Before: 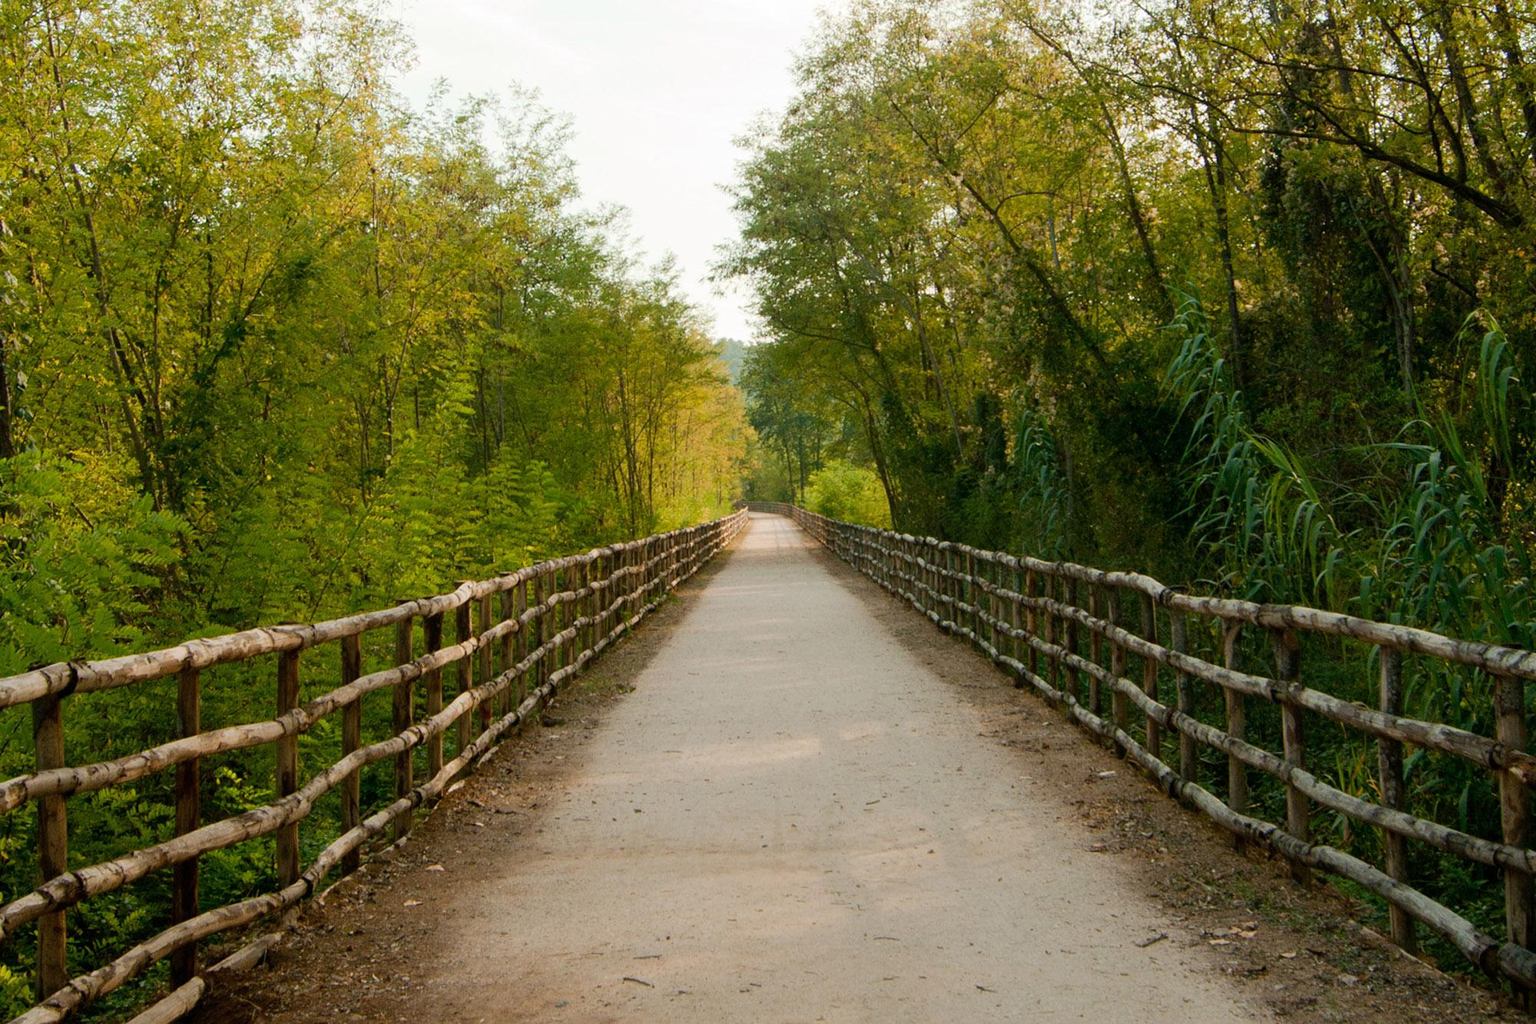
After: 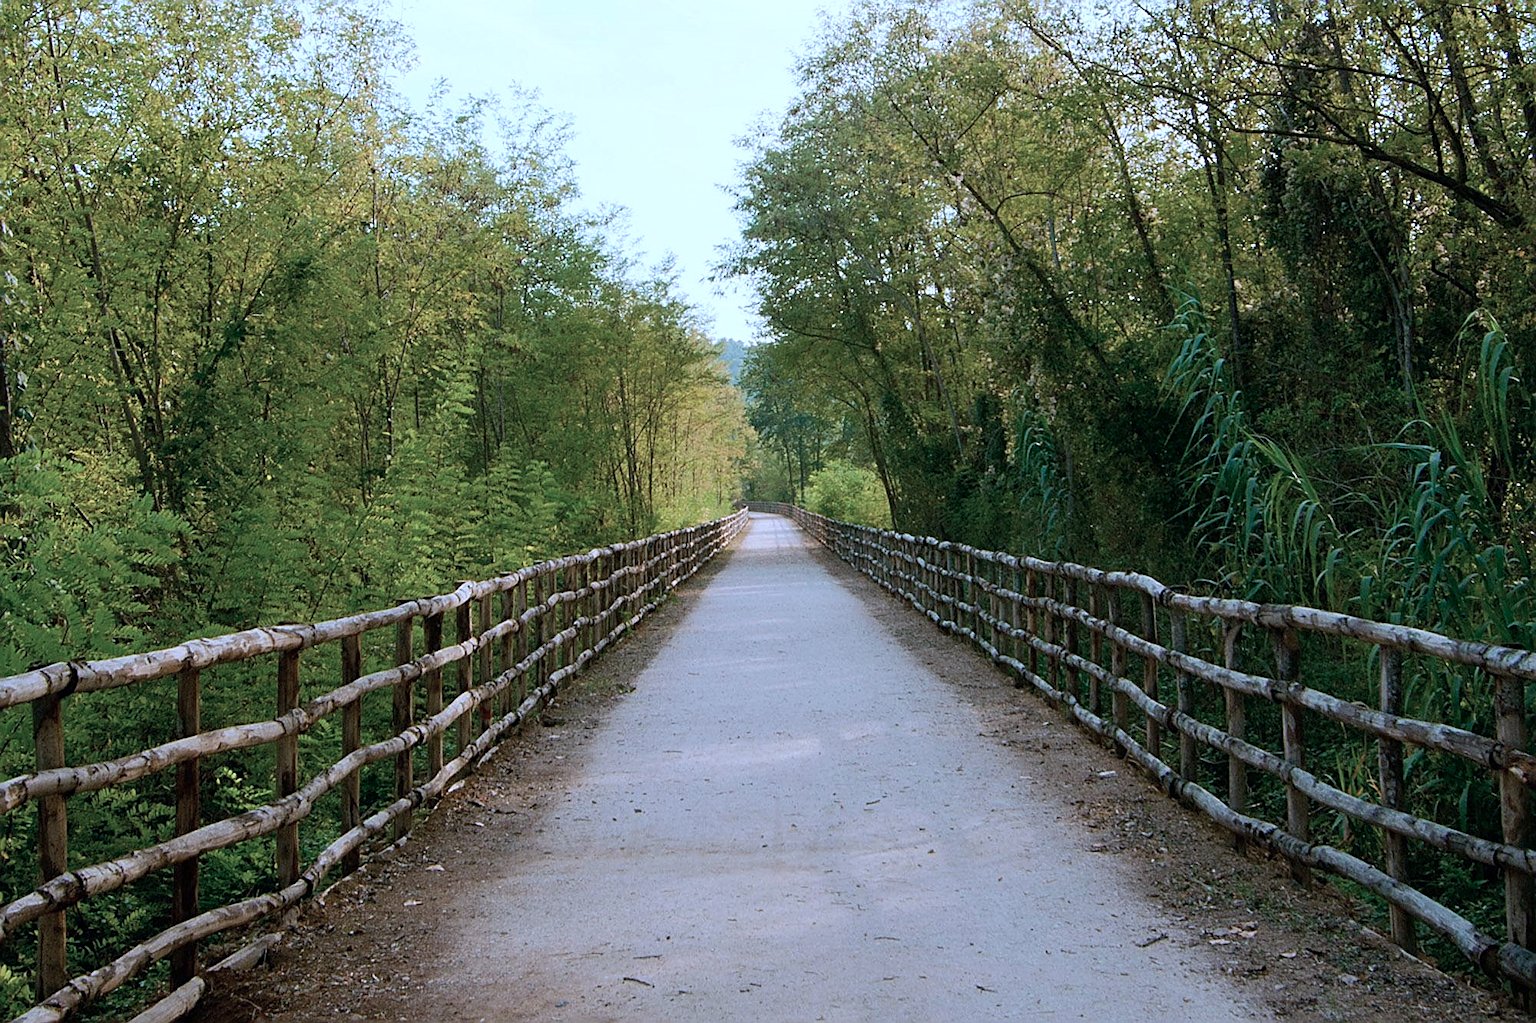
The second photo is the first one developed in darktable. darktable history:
color calibration: illuminant as shot in camera, adaptation linear Bradford (ICC v4), x 0.406, y 0.406, temperature 3579.75 K
color zones: curves: ch0 [(0, 0.5) (0.143, 0.5) (0.286, 0.5) (0.429, 0.504) (0.571, 0.5) (0.714, 0.509) (0.857, 0.5) (1, 0.5)]; ch1 [(0, 0.425) (0.143, 0.425) (0.286, 0.375) (0.429, 0.405) (0.571, 0.5) (0.714, 0.47) (0.857, 0.425) (1, 0.435)]; ch2 [(0, 0.5) (0.143, 0.5) (0.286, 0.5) (0.429, 0.517) (0.571, 0.5) (0.714, 0.51) (0.857, 0.5) (1, 0.5)]
sharpen: amount 0.746
